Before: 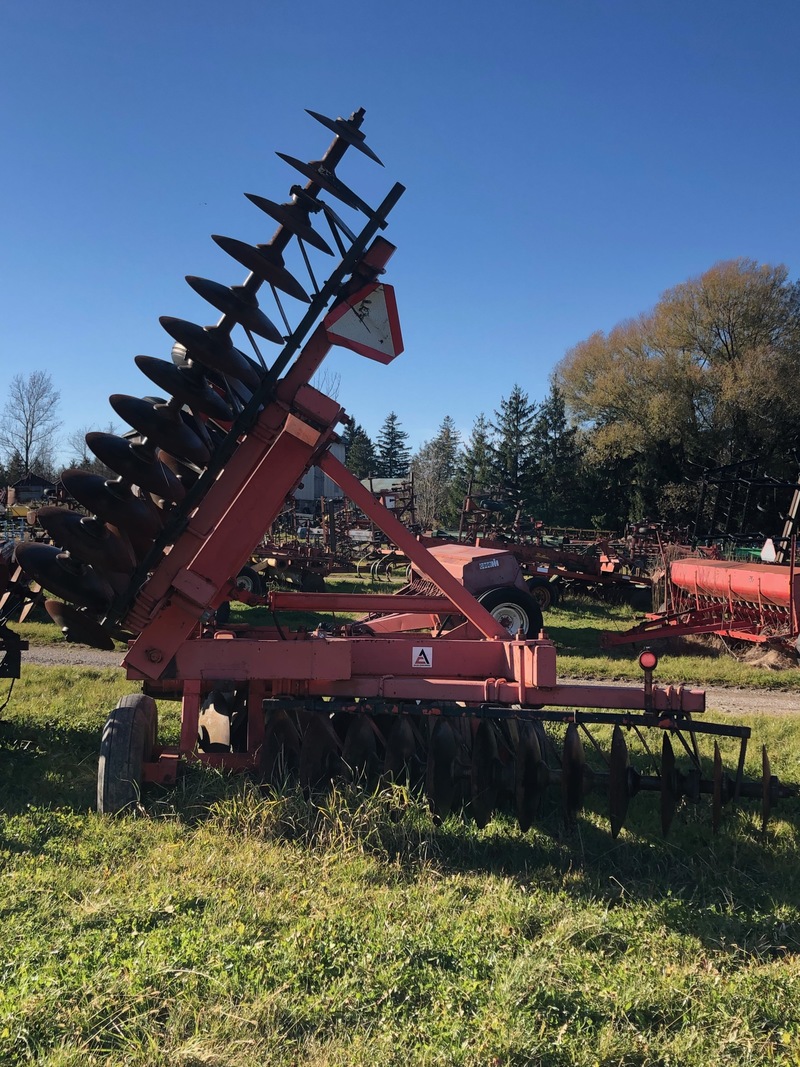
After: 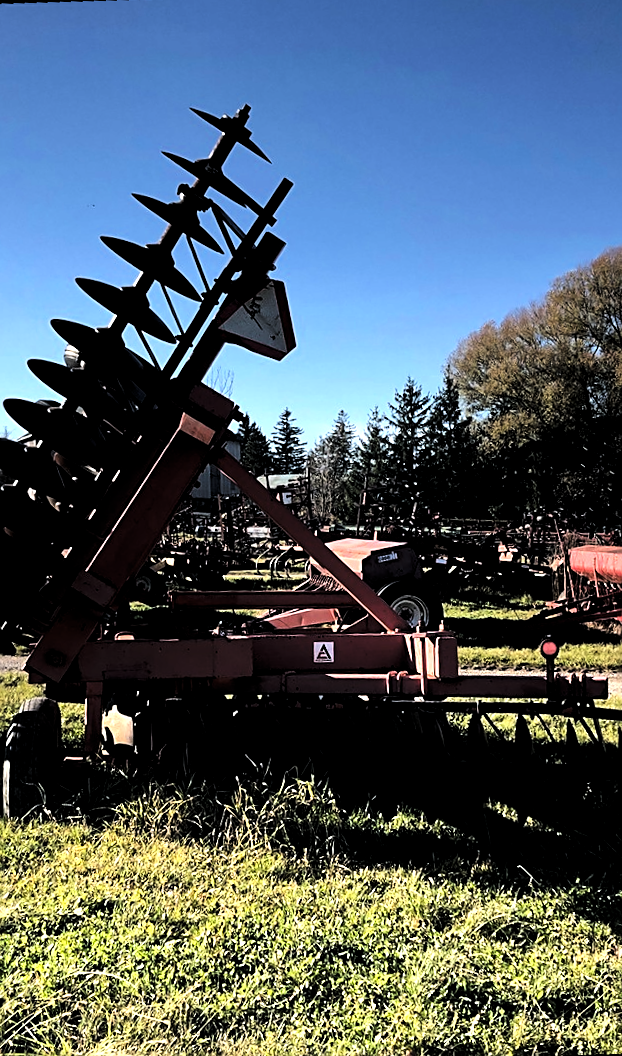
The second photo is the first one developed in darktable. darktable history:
rotate and perspective: rotation -4.98°, automatic cropping off
levels: levels [0.044, 0.475, 0.791]
filmic rgb: black relative exposure -7.65 EV, white relative exposure 4.56 EV, hardness 3.61, color science v6 (2022)
crop and rotate: angle -3.27°, left 14.277%, top 0.028%, right 10.766%, bottom 0.028%
sharpen: on, module defaults
tone equalizer: -8 EV -0.75 EV, -7 EV -0.7 EV, -6 EV -0.6 EV, -5 EV -0.4 EV, -3 EV 0.4 EV, -2 EV 0.6 EV, -1 EV 0.7 EV, +0 EV 0.75 EV, edges refinement/feathering 500, mask exposure compensation -1.57 EV, preserve details no
